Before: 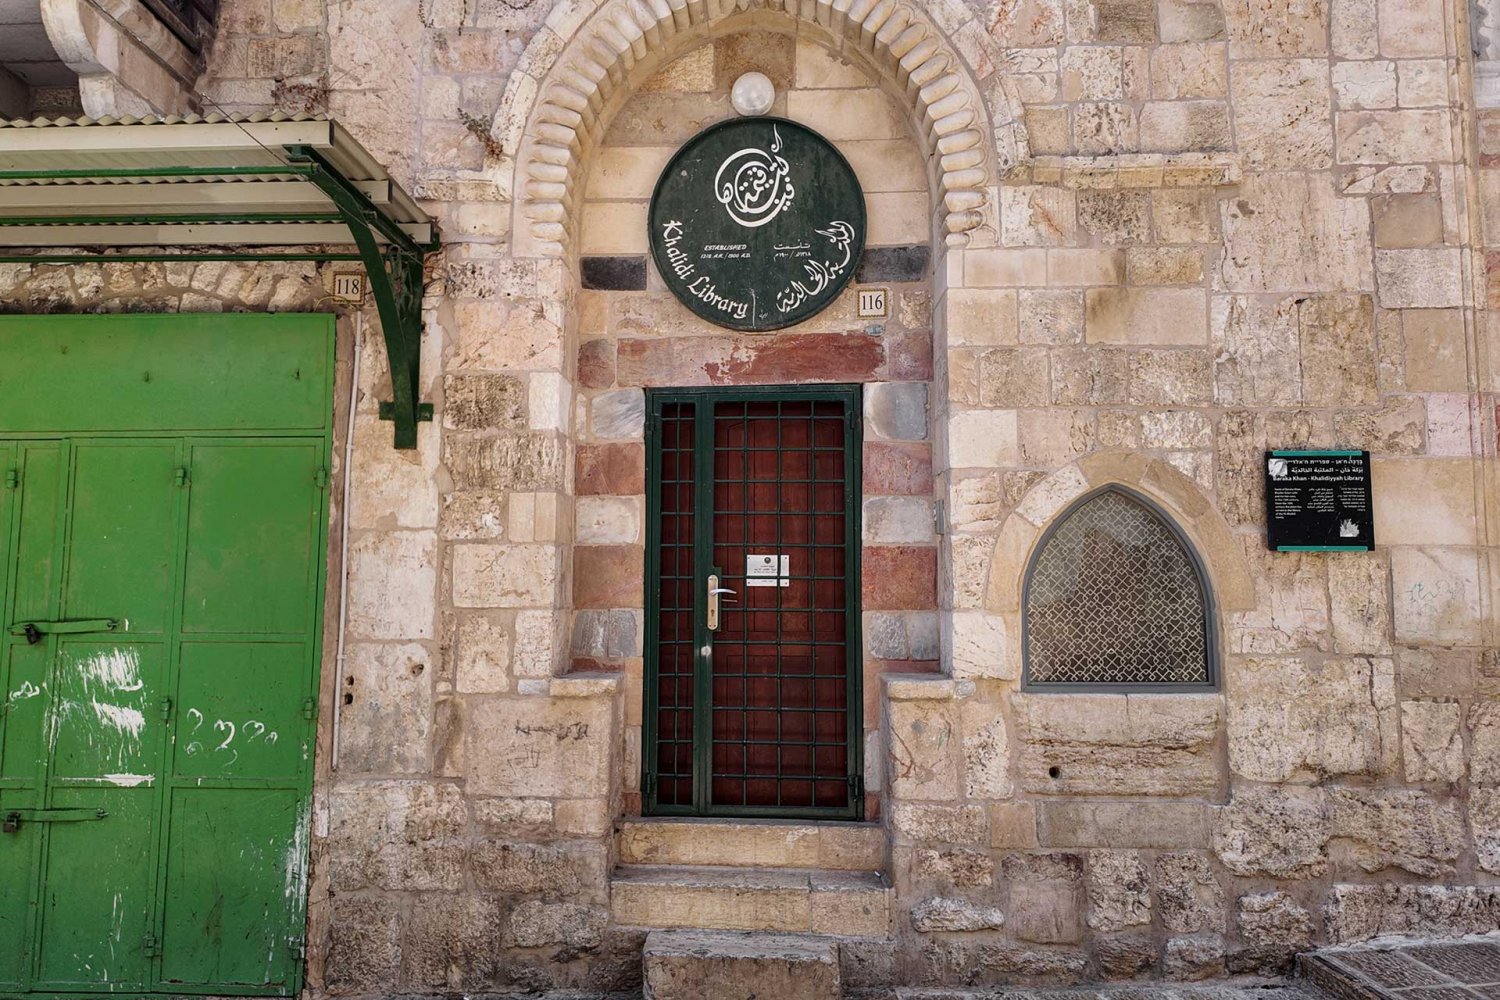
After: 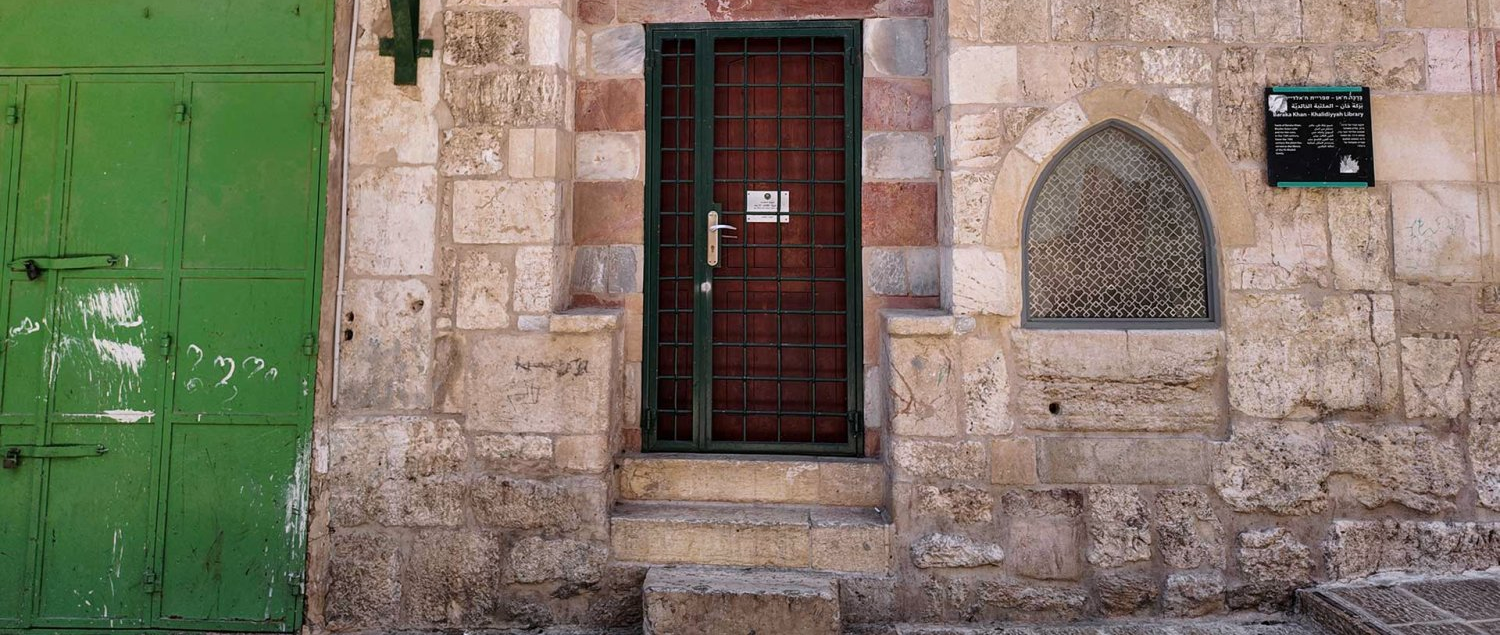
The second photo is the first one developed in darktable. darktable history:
crop and rotate: top 36.435%
white balance: red 1.009, blue 1.027
